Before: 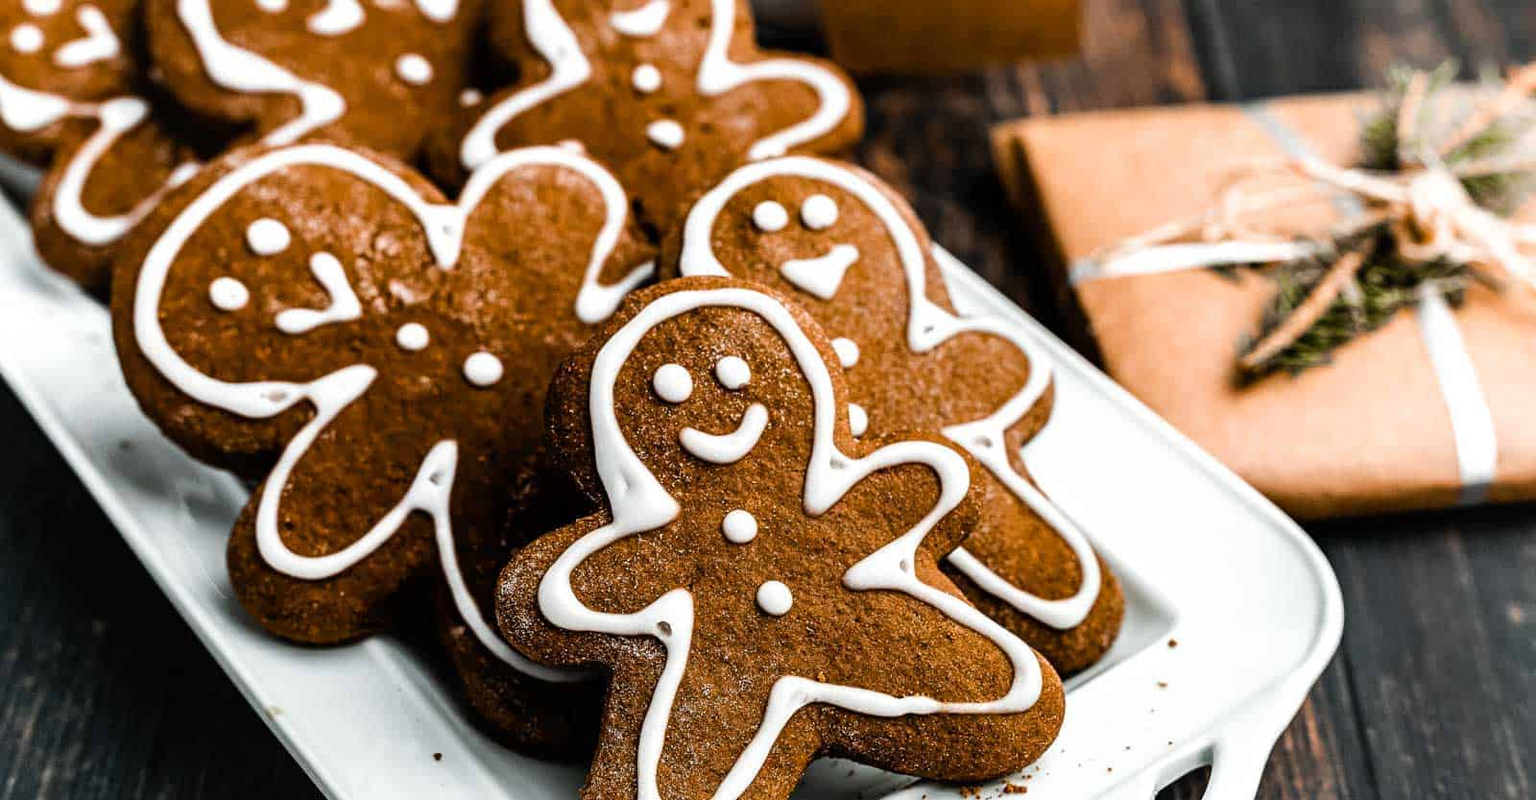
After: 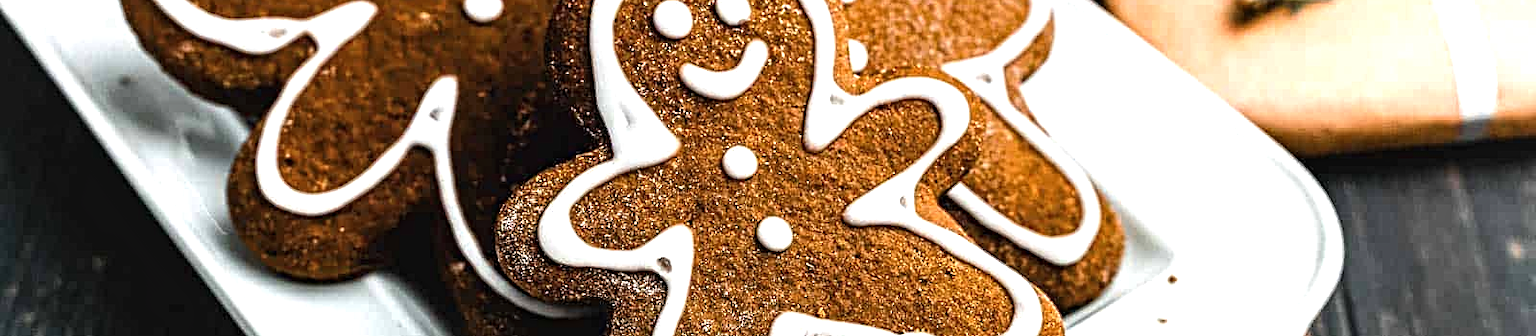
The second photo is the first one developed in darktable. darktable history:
contrast equalizer: y [[0.5, 0.5, 0.5, 0.539, 0.64, 0.611], [0.5 ×6], [0.5 ×6], [0 ×6], [0 ×6]]
crop: top 45.551%, bottom 12.262%
exposure: black level correction -0.002, exposure 0.54 EV, compensate highlight preservation false
